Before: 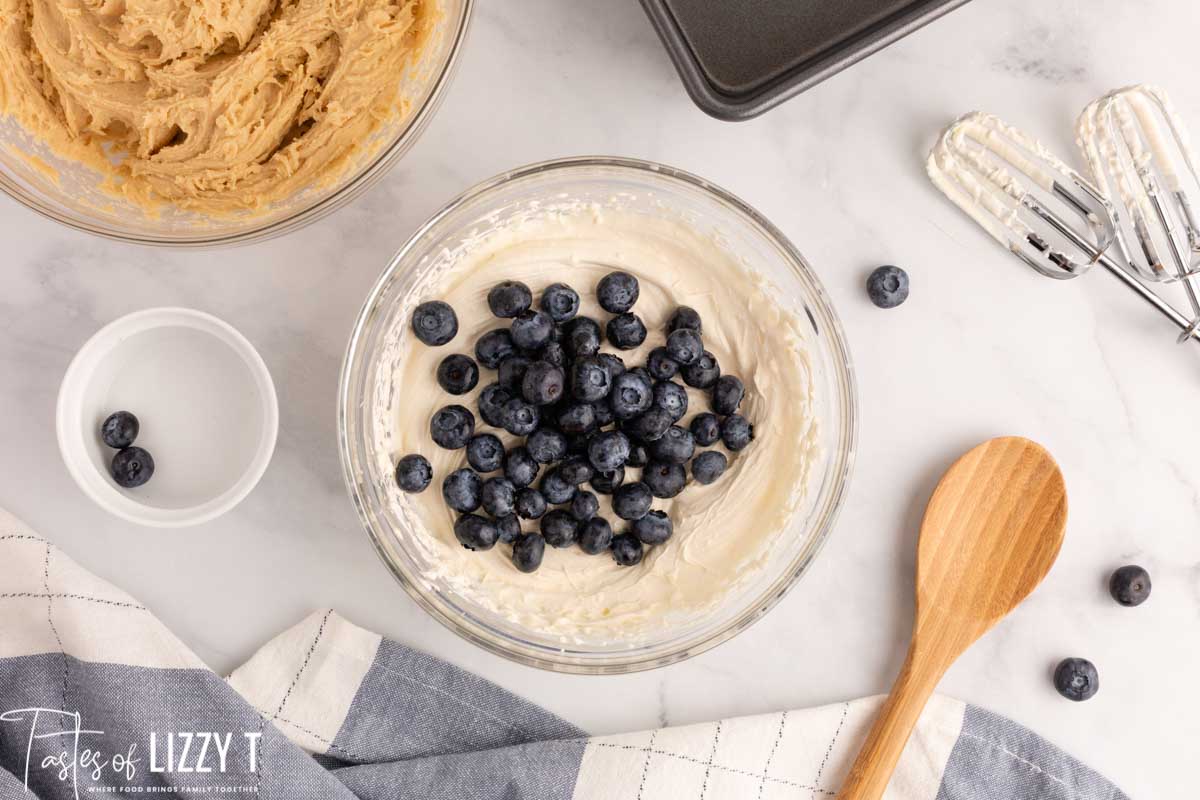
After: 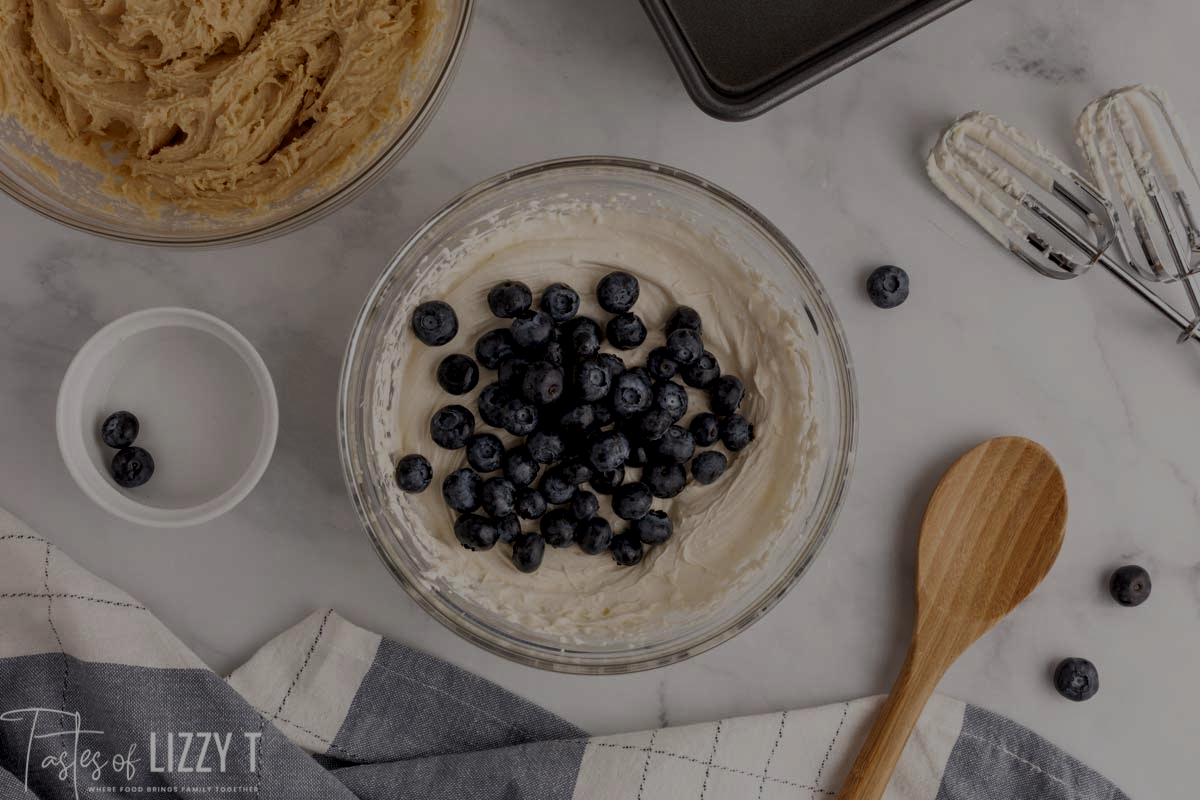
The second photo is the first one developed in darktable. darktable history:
tone equalizer: -8 EV -1.99 EV, -7 EV -1.99 EV, -6 EV -1.98 EV, -5 EV -1.96 EV, -4 EV -1.96 EV, -3 EV -1.97 EV, -2 EV -1.98 EV, -1 EV -1.61 EV, +0 EV -1.98 EV, edges refinement/feathering 500, mask exposure compensation -1.57 EV, preserve details no
local contrast: on, module defaults
